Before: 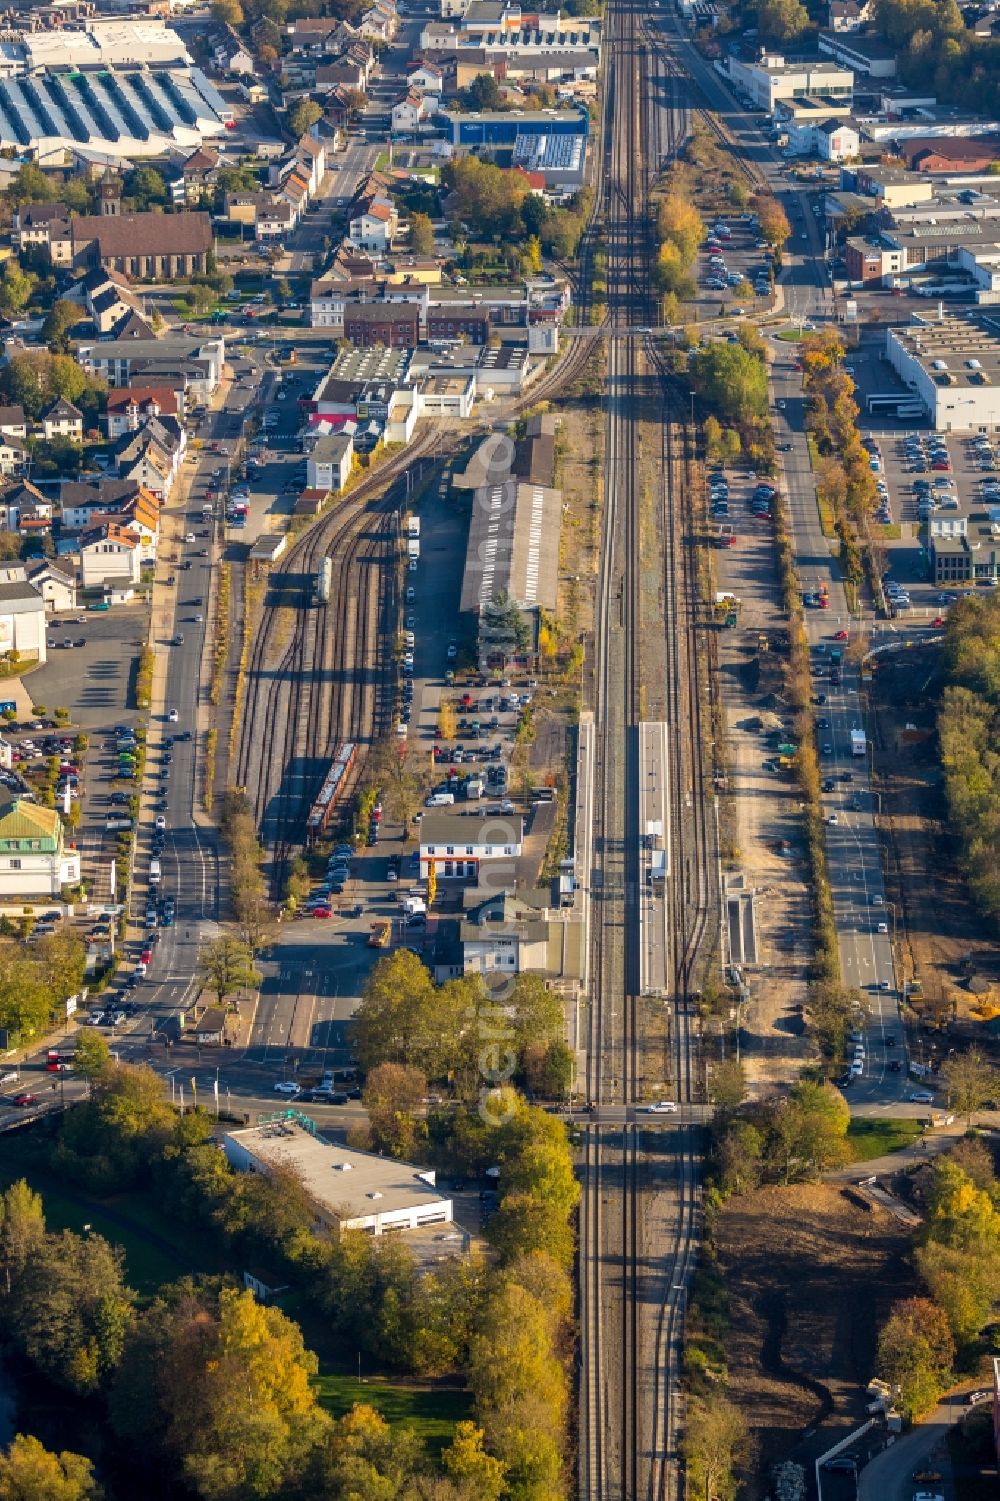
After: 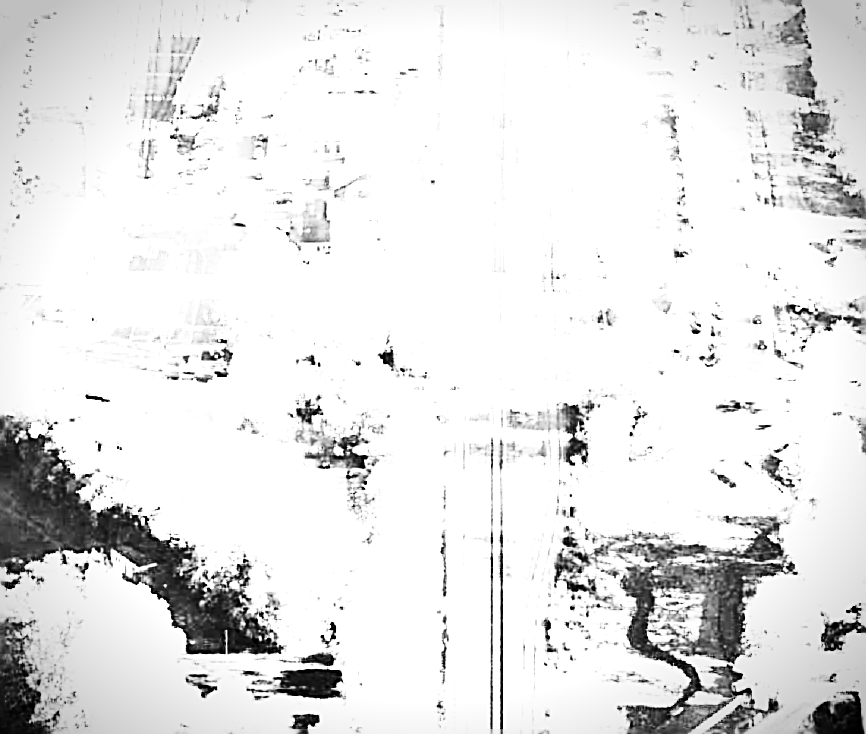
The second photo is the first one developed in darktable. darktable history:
white balance: red 8, blue 8
exposure: black level correction 0.005, exposure 0.286 EV, compensate highlight preservation false
crop and rotate: left 13.306%, top 48.129%, bottom 2.928%
vignetting: fall-off start 88.53%, fall-off radius 44.2%, saturation 0.376, width/height ratio 1.161
sharpen: amount 1.861
lowpass: radius 0.76, contrast 1.56, saturation 0, unbound 0
base curve: curves: ch0 [(0, 0) (0.028, 0.03) (0.121, 0.232) (0.46, 0.748) (0.859, 0.968) (1, 1)], preserve colors none
color balance: contrast 10%
